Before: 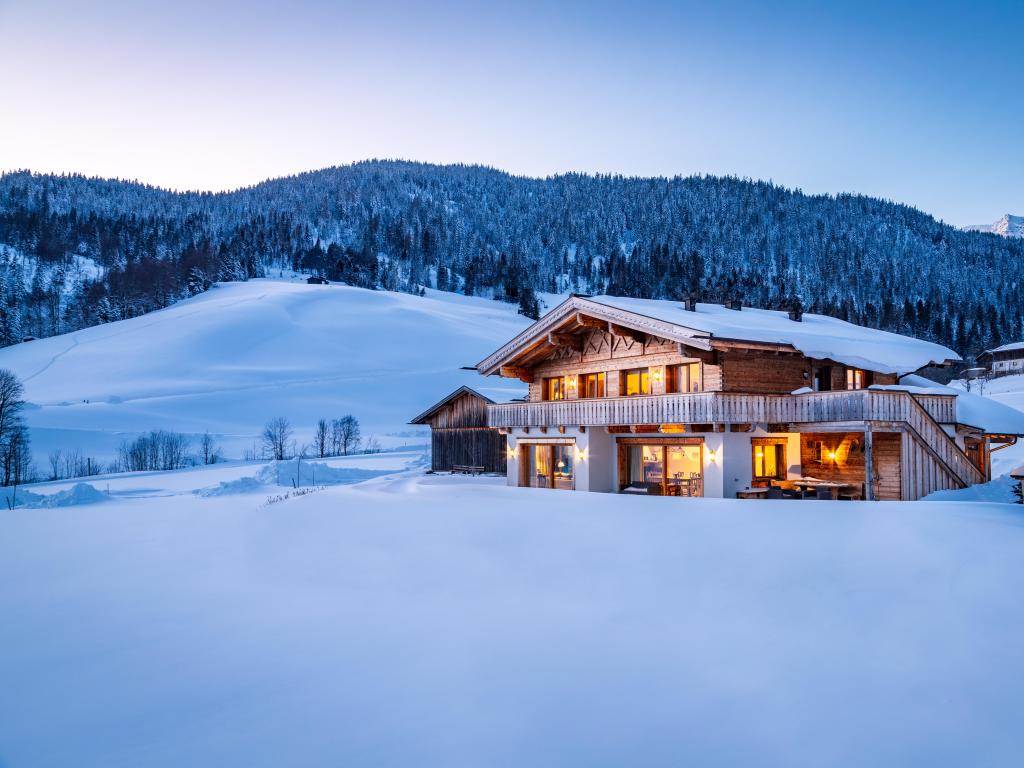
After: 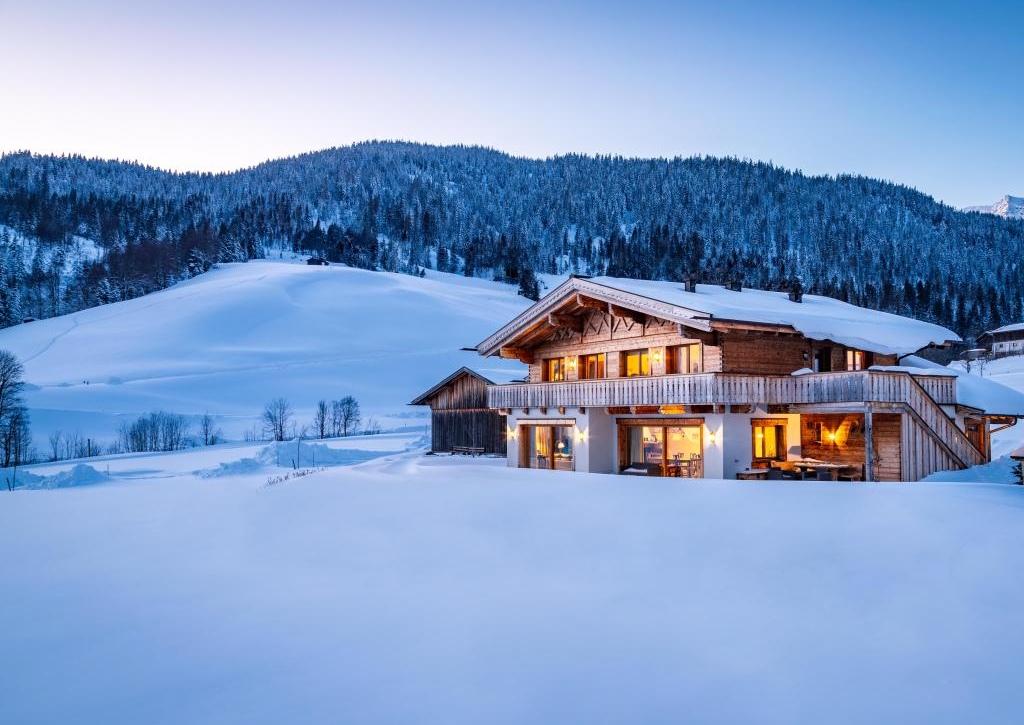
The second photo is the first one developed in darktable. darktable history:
tone equalizer: on, module defaults
crop and rotate: top 2.479%, bottom 3.018%
